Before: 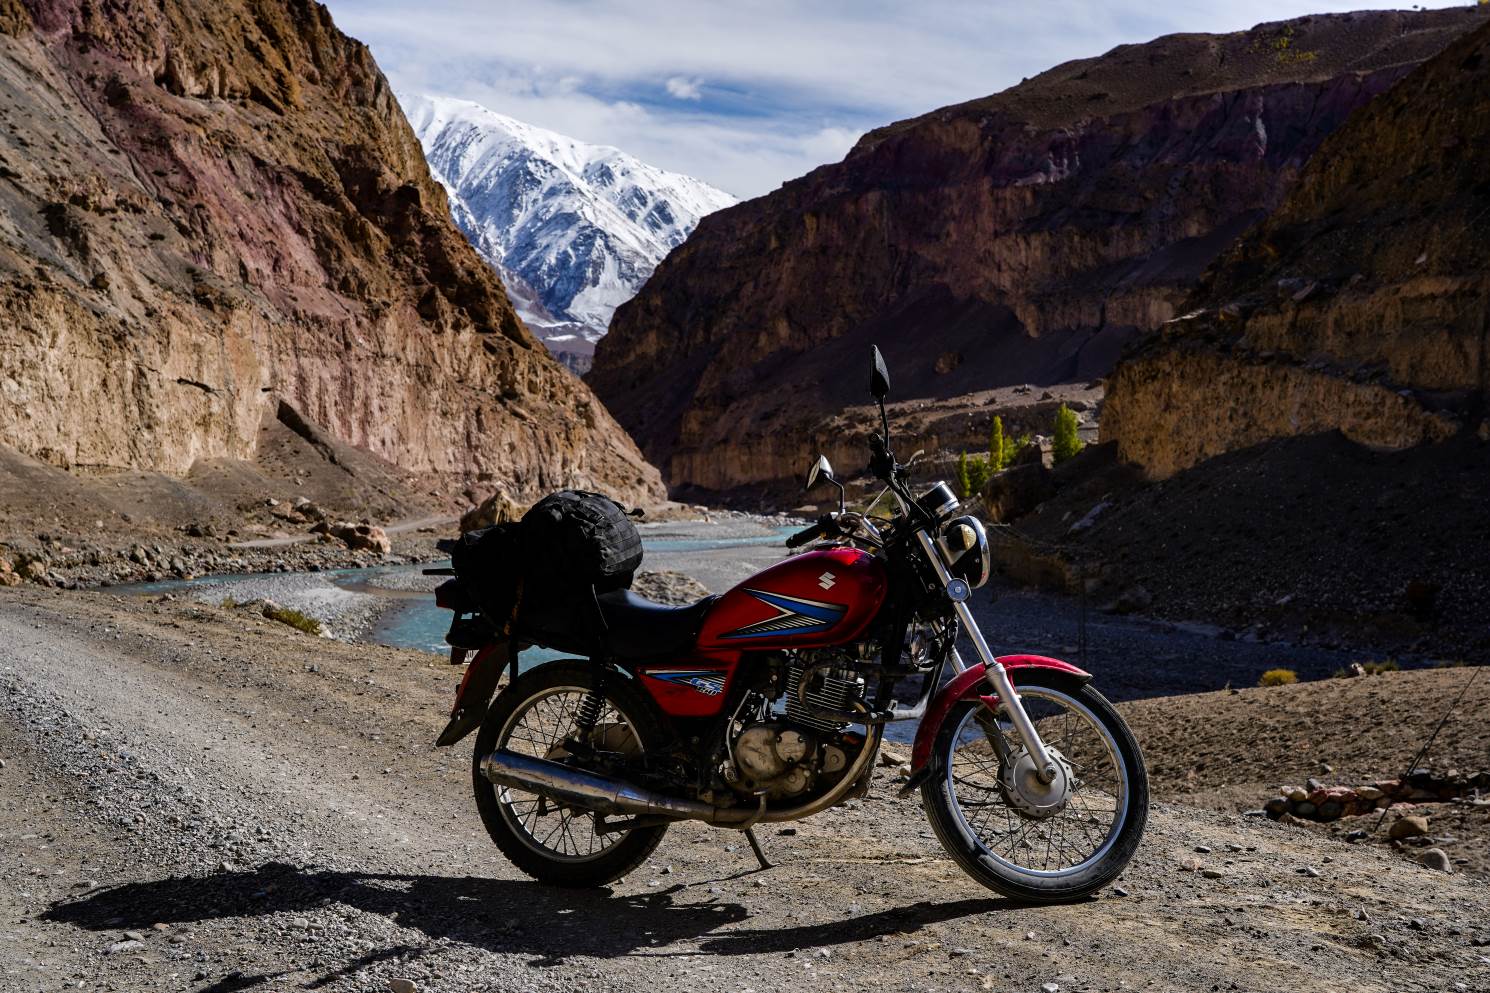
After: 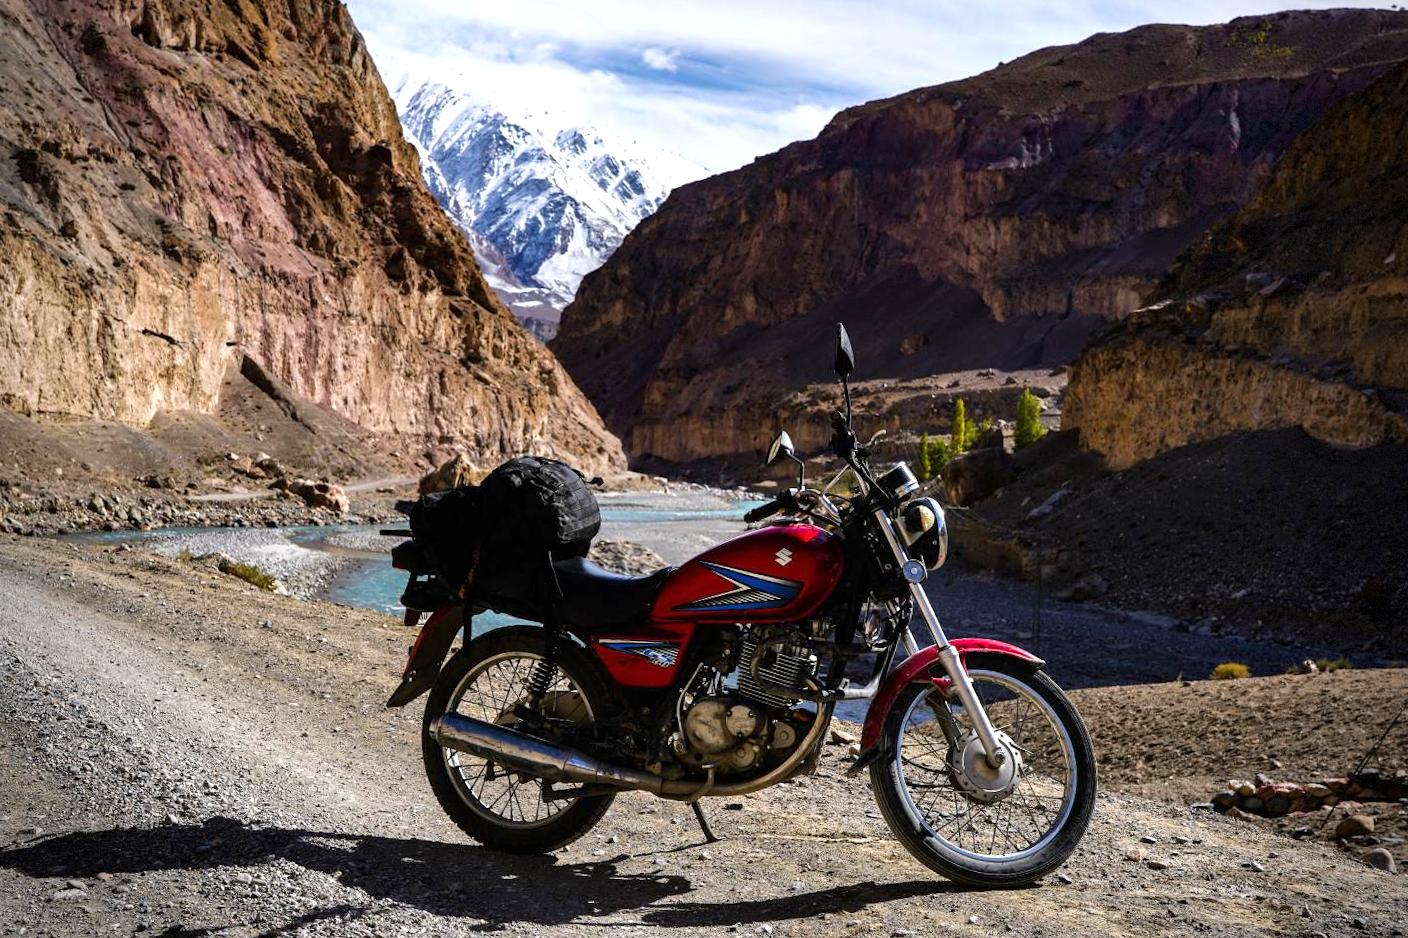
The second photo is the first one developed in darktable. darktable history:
crop and rotate: angle -2.25°
exposure: black level correction 0, exposure 0.697 EV, compensate highlight preservation false
vignetting: fall-off start 75.33%, saturation -0.018, width/height ratio 1.086, dithering 8-bit output
